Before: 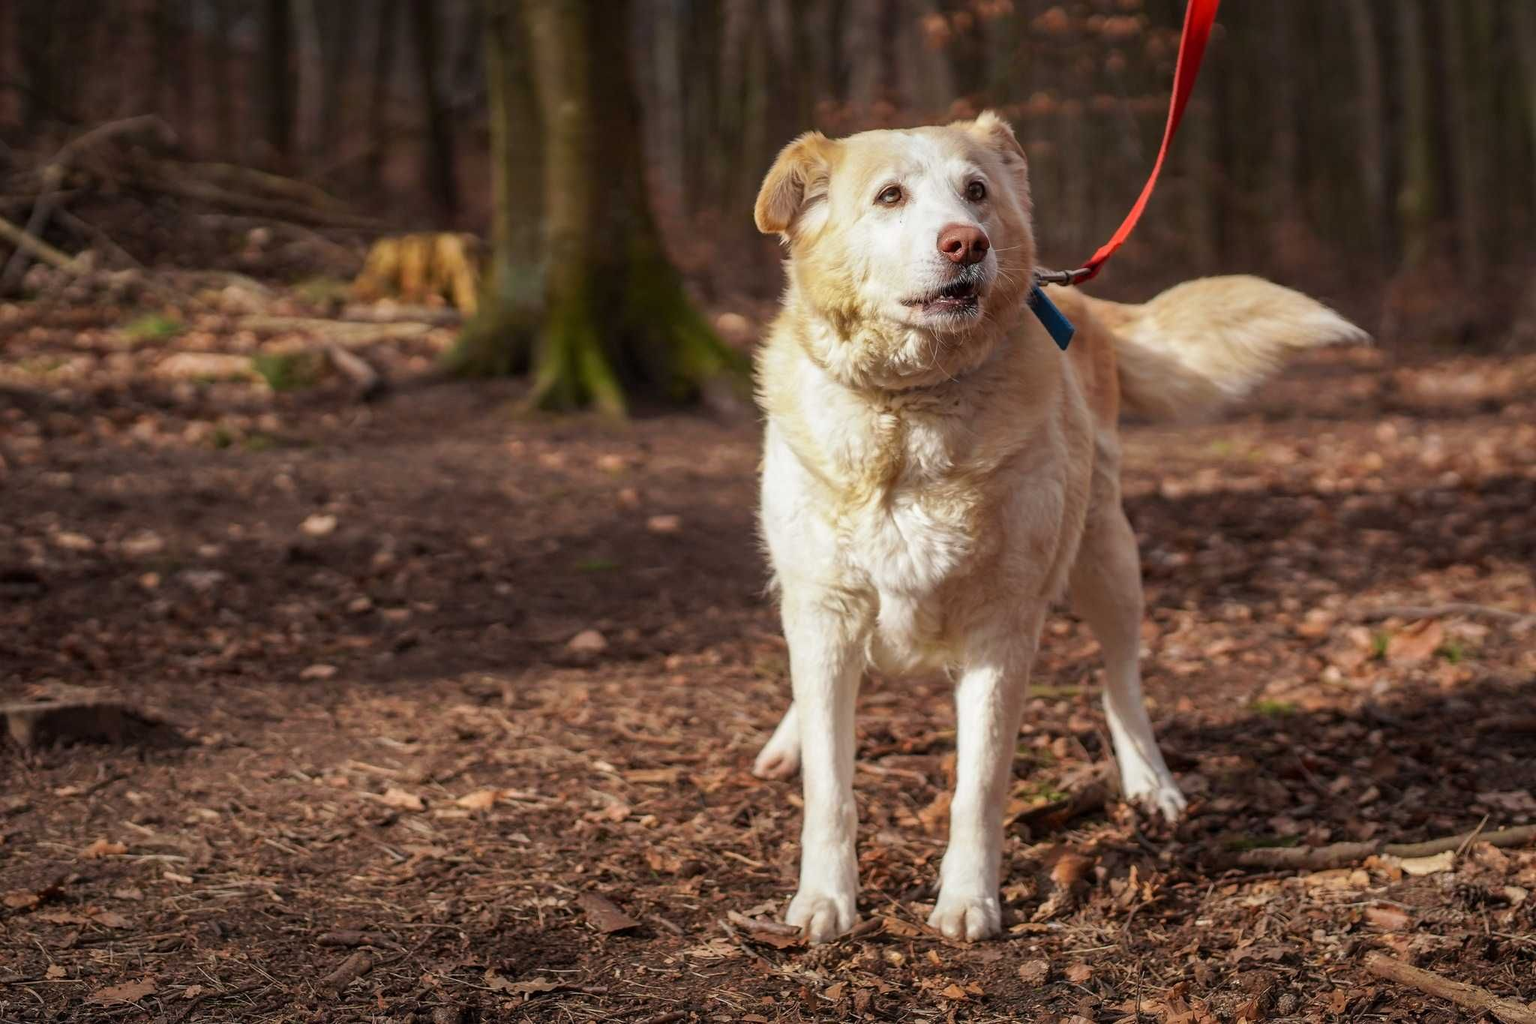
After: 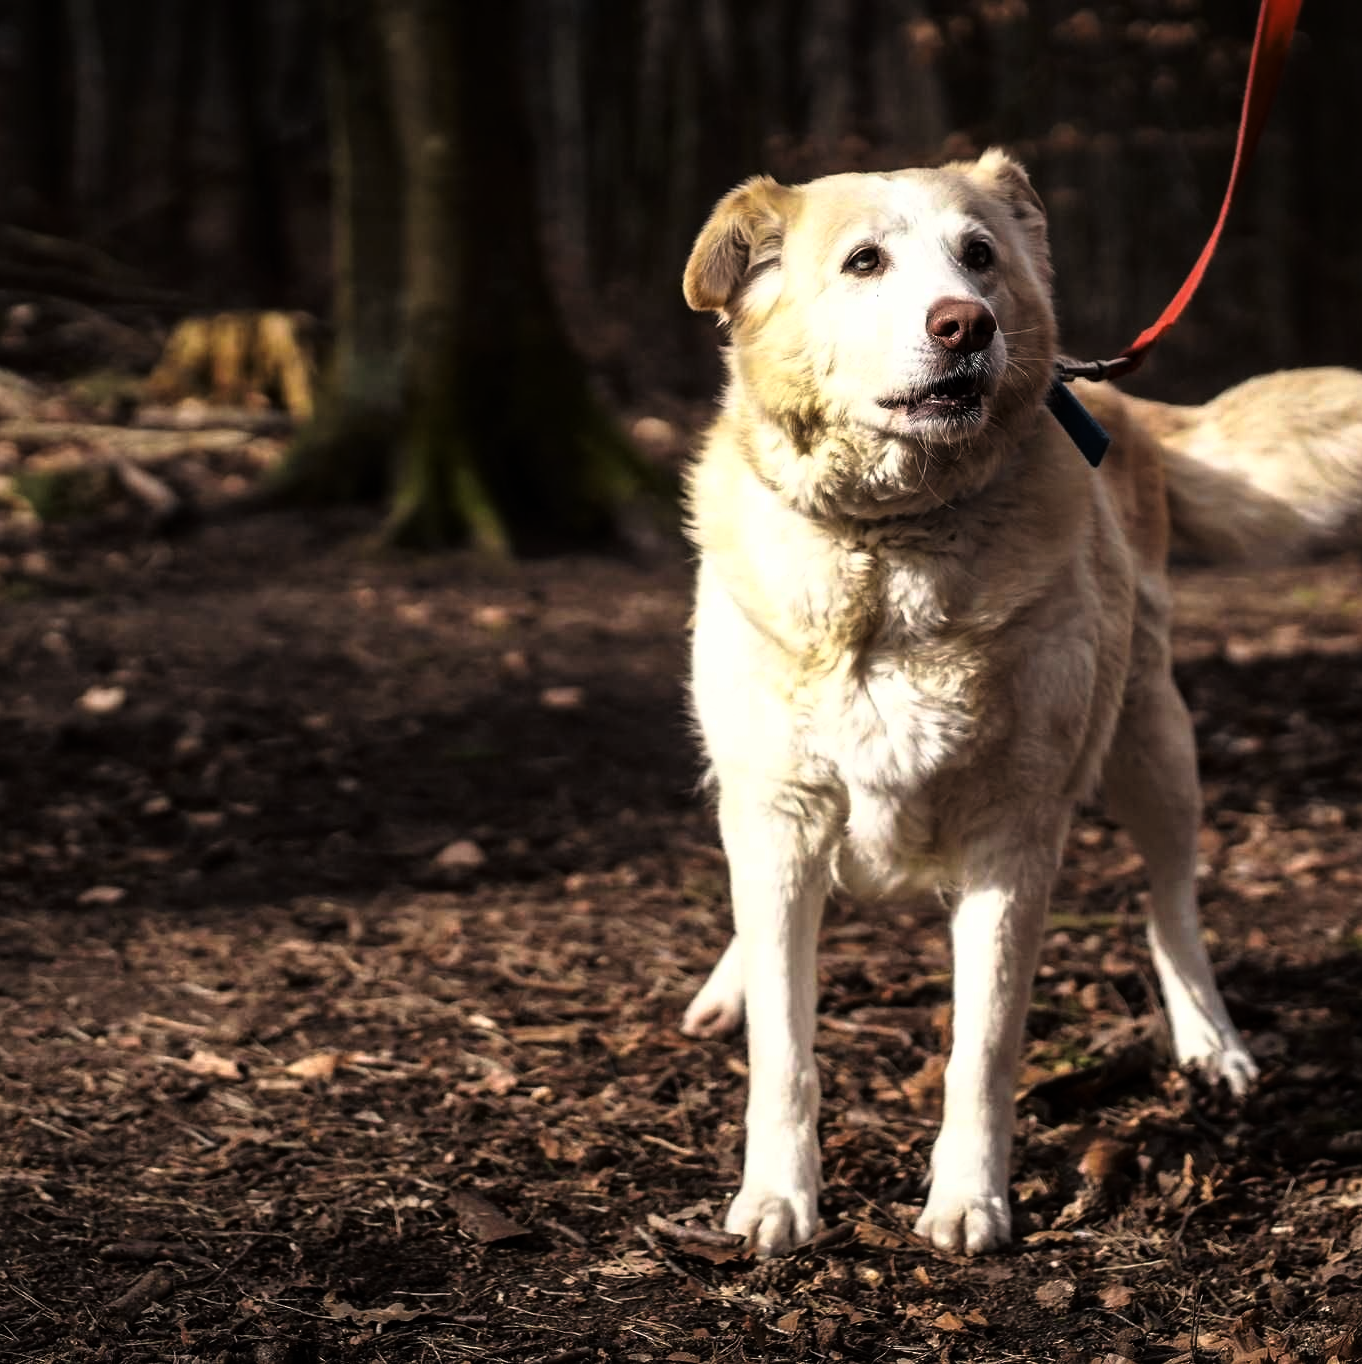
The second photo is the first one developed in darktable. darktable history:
tone curve: curves: ch0 [(0, 0) (0.003, 0.001) (0.011, 0.002) (0.025, 0.002) (0.044, 0.006) (0.069, 0.01) (0.1, 0.017) (0.136, 0.023) (0.177, 0.038) (0.224, 0.066) (0.277, 0.118) (0.335, 0.185) (0.399, 0.264) (0.468, 0.365) (0.543, 0.475) (0.623, 0.606) (0.709, 0.759) (0.801, 0.923) (0.898, 0.999) (1, 1)], color space Lab, linked channels, preserve colors none
crop and rotate: left 15.812%, right 17.671%
